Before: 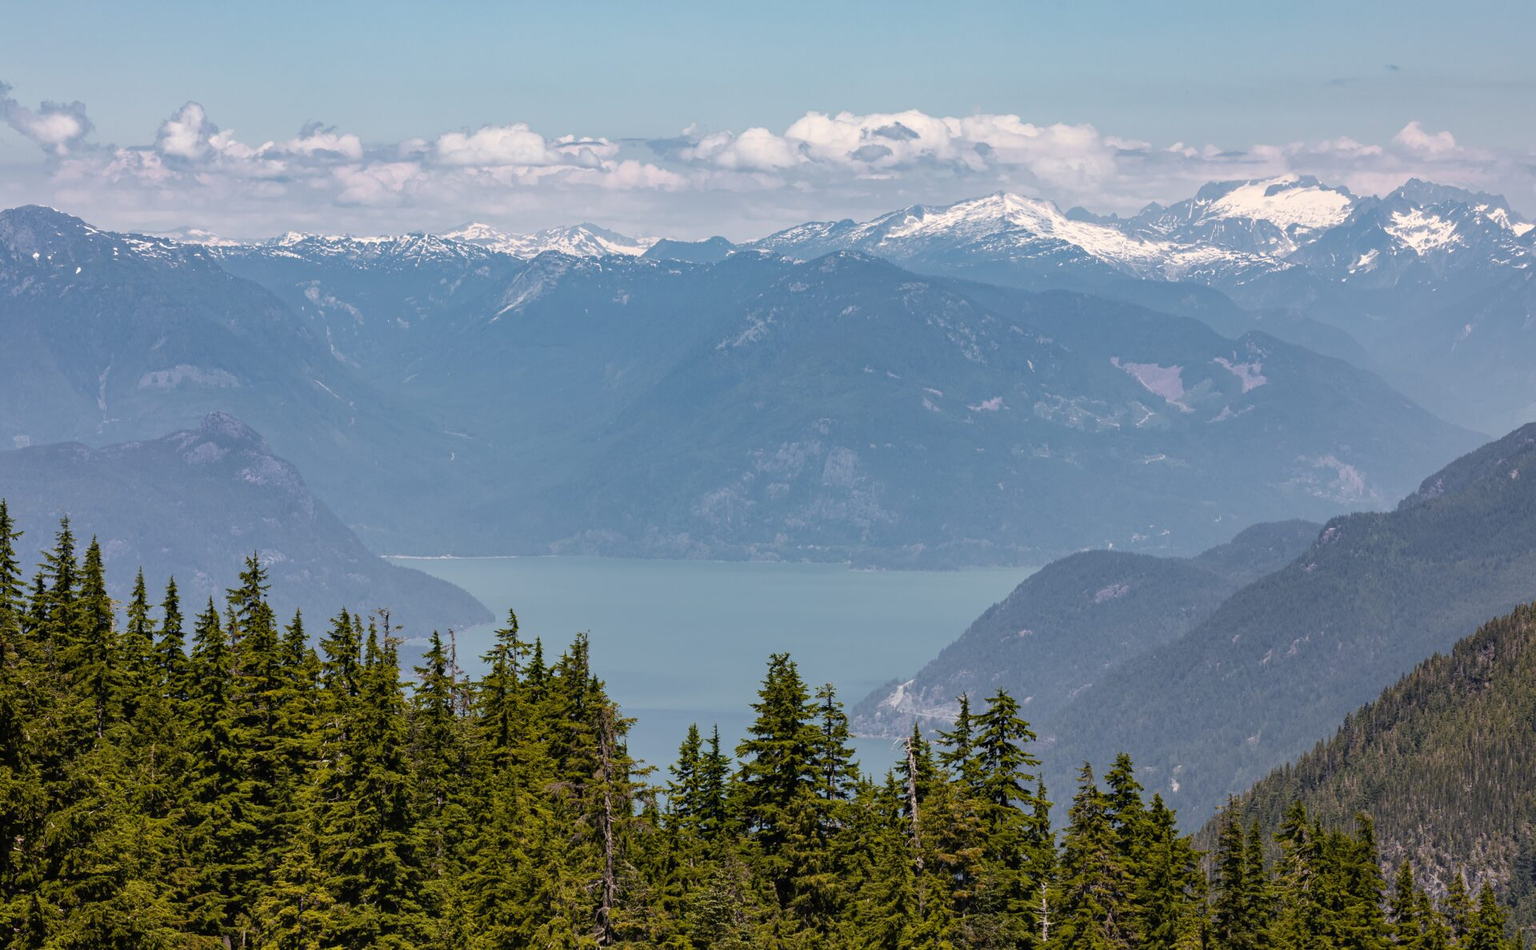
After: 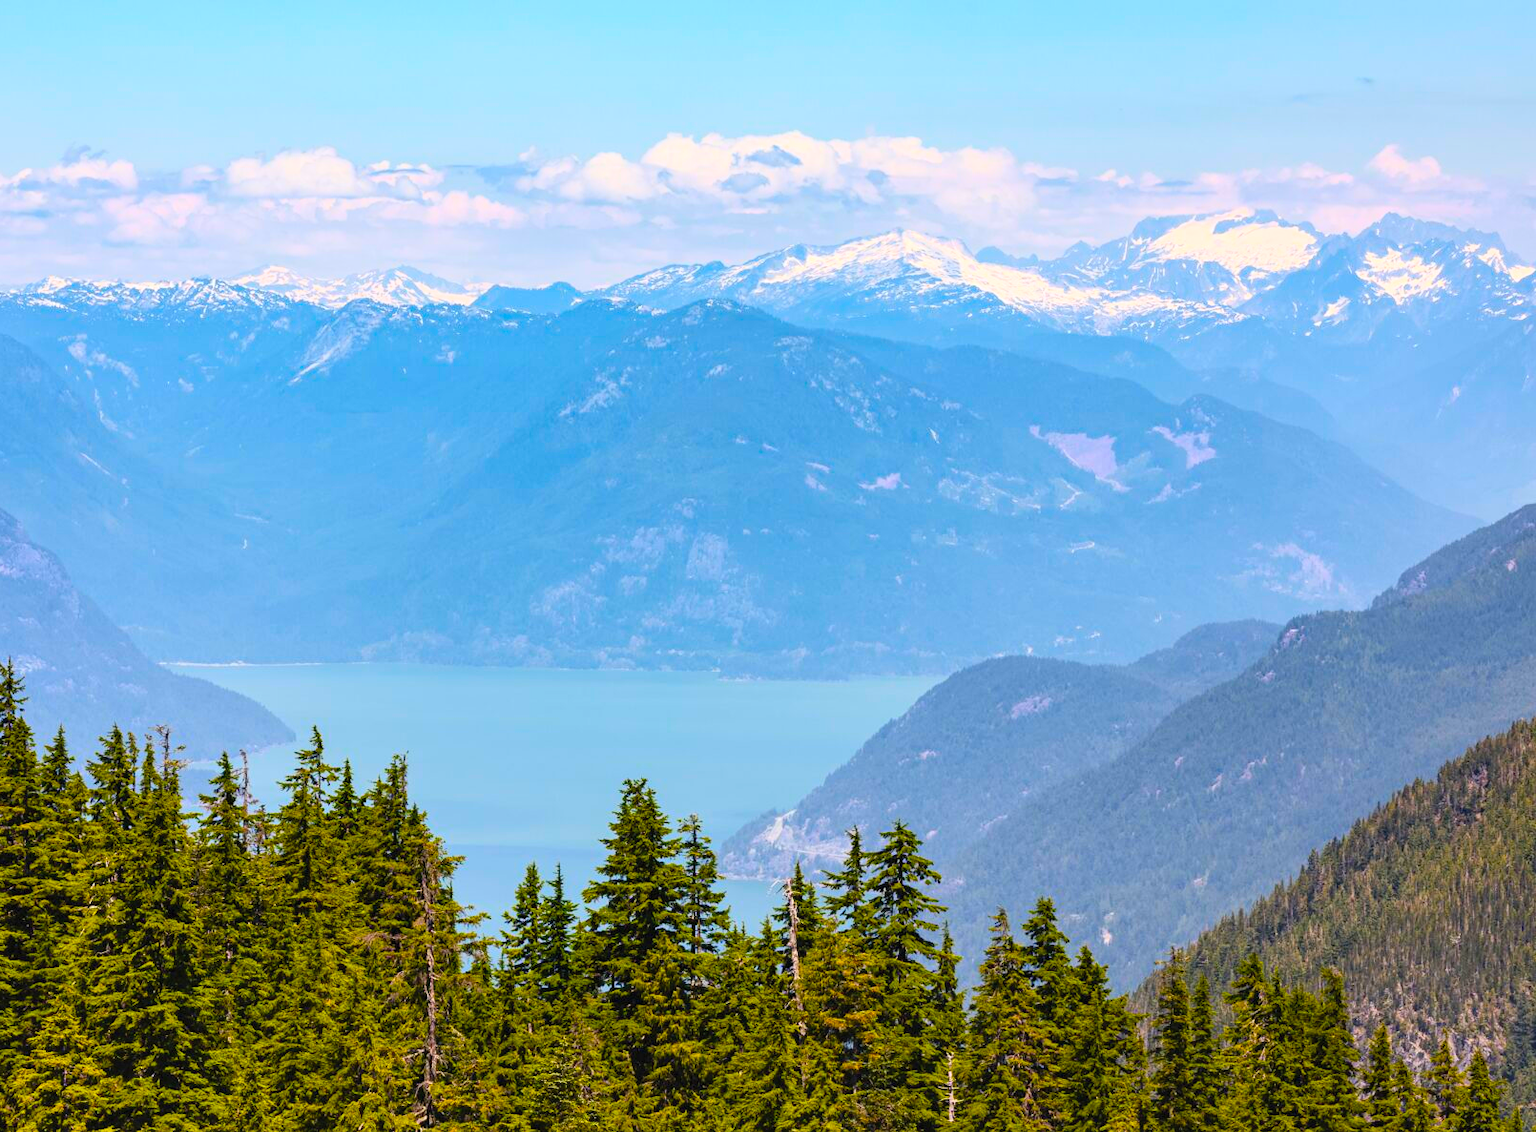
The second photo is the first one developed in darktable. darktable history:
contrast brightness saturation: contrast 0.24, brightness 0.26, saturation 0.39
color balance rgb: linear chroma grading › global chroma 15%, perceptual saturation grading › global saturation 30%
crop: left 16.145%
